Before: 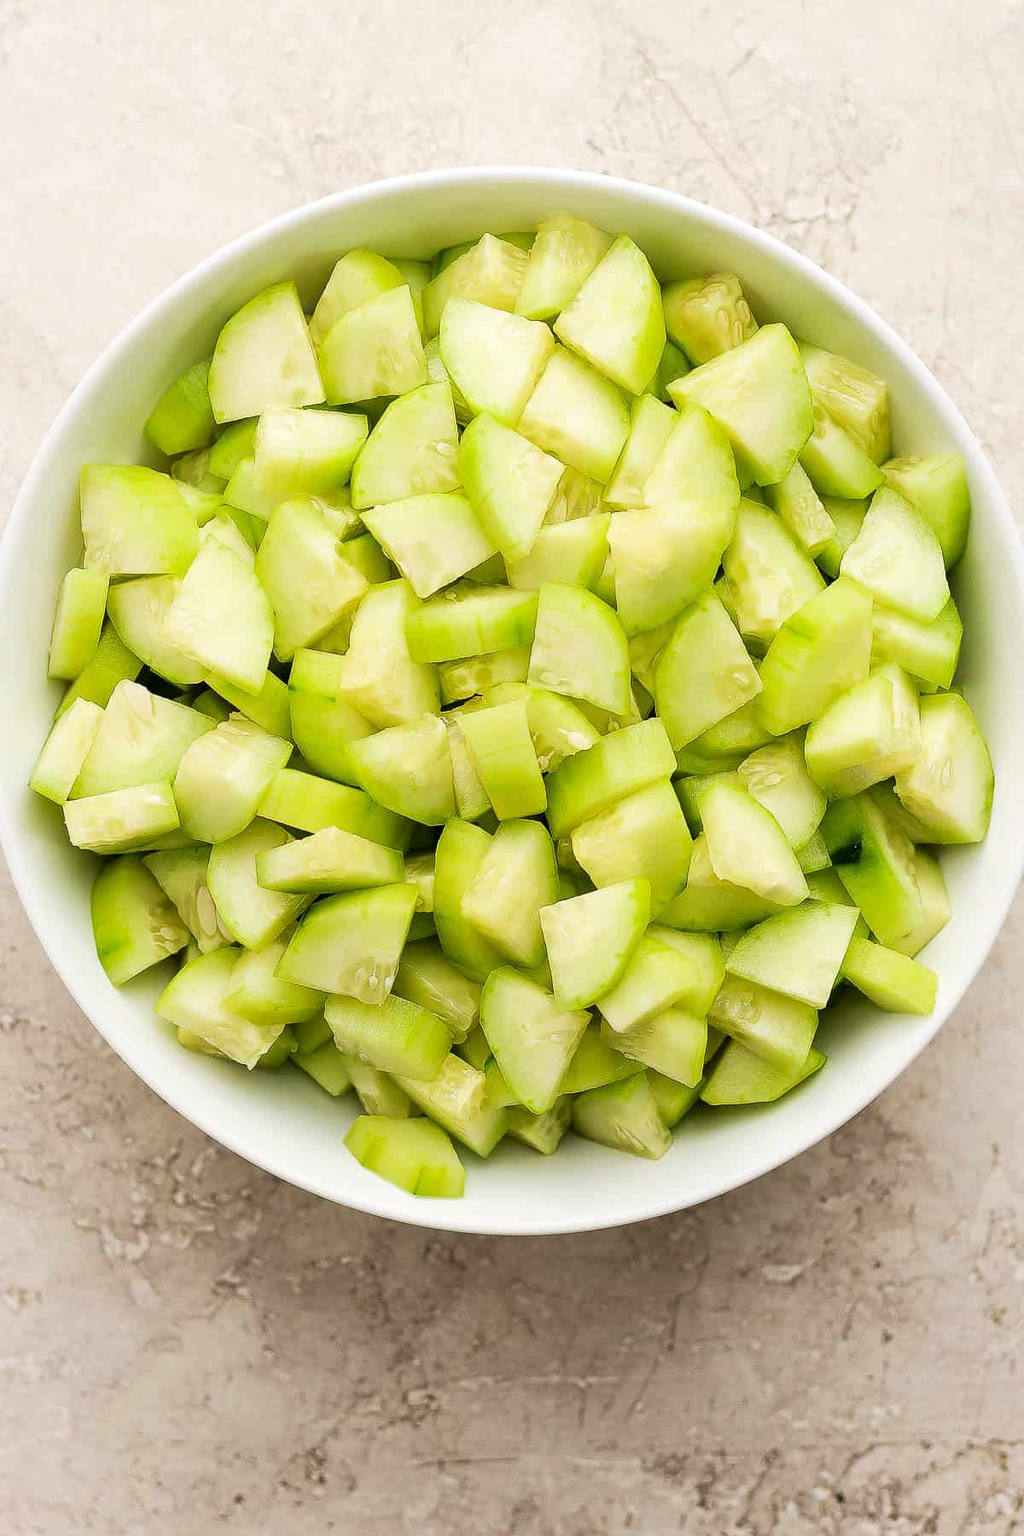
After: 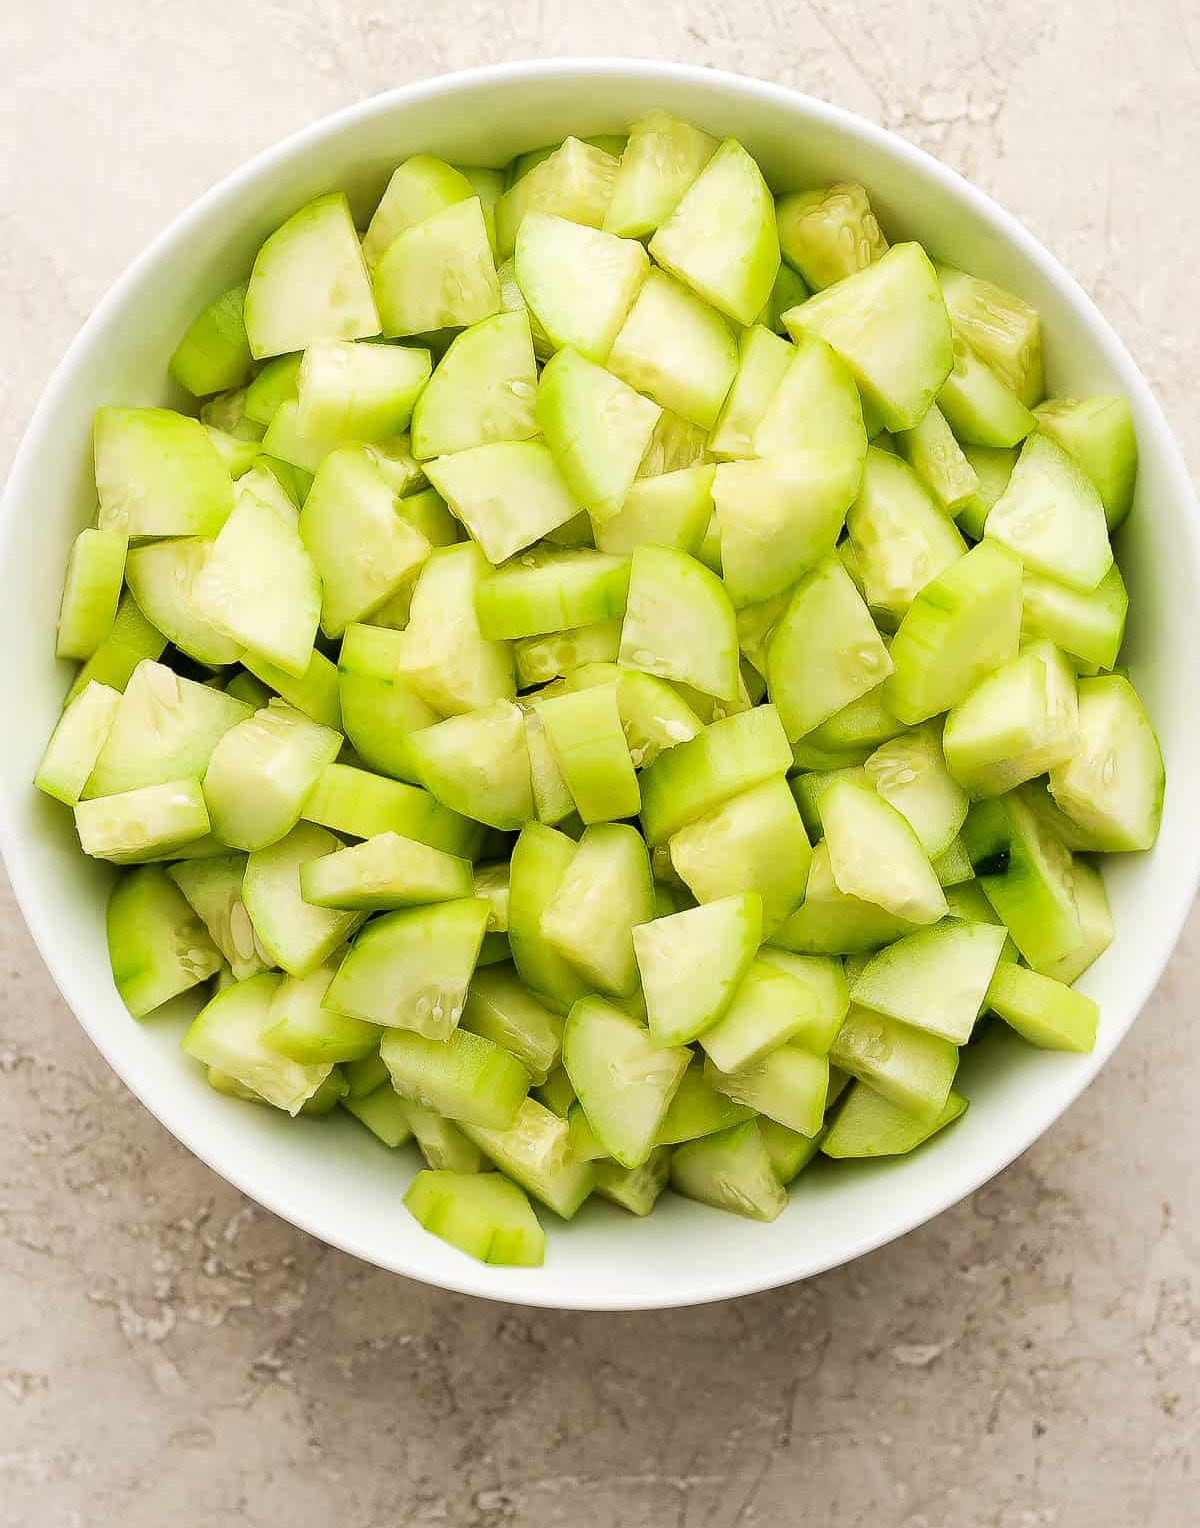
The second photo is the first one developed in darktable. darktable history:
crop: top 7.622%, bottom 7.467%
